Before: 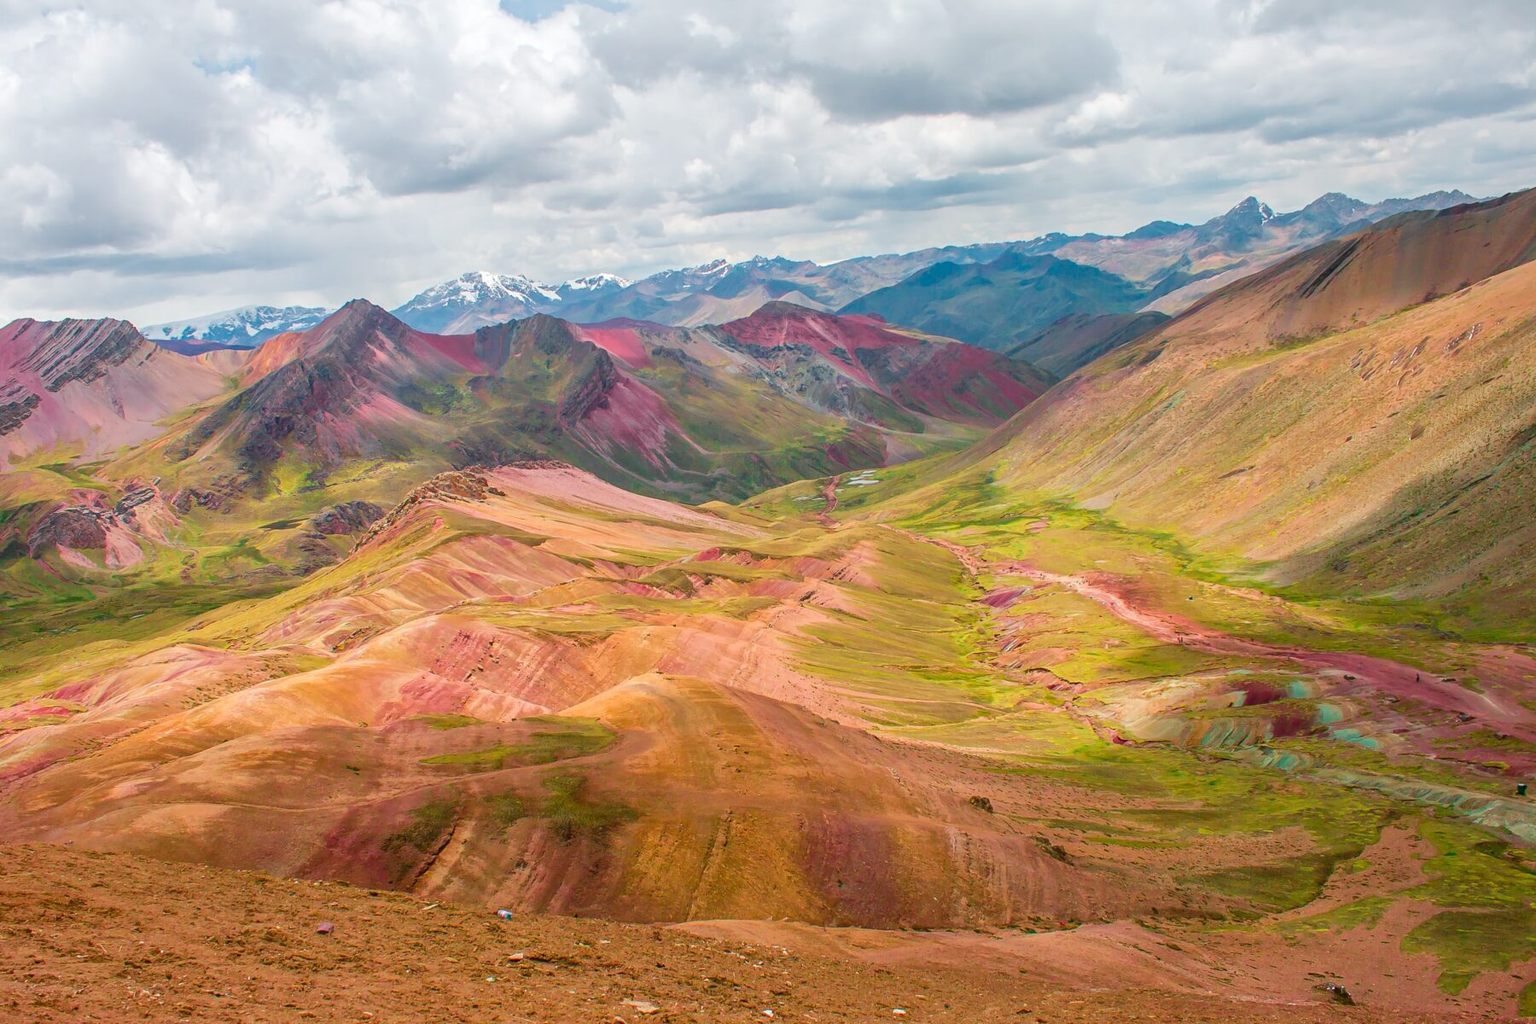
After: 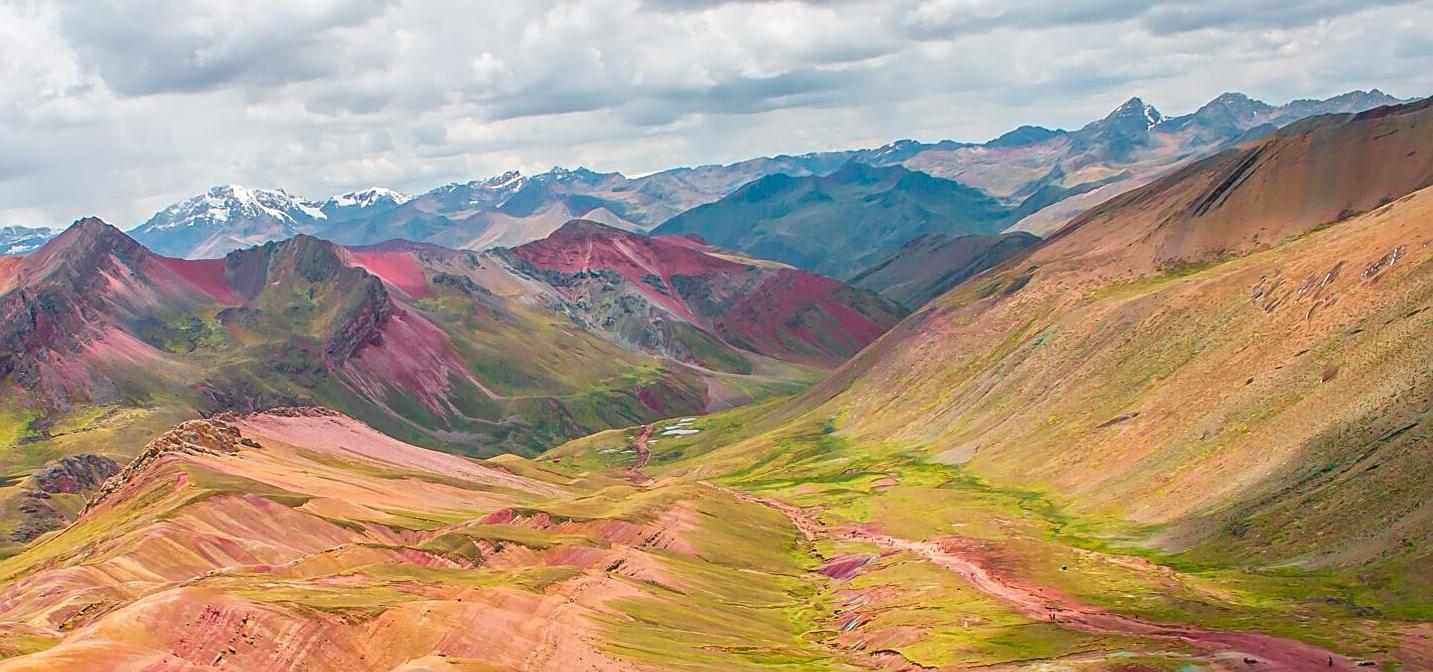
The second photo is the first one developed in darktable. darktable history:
color calibration: illuminant same as pipeline (D50), adaptation XYZ, x 0.346, y 0.358, temperature 5005.98 K
exposure: compensate exposure bias true, compensate highlight preservation false
crop: left 18.41%, top 11.101%, right 1.967%, bottom 32.849%
sharpen: on, module defaults
